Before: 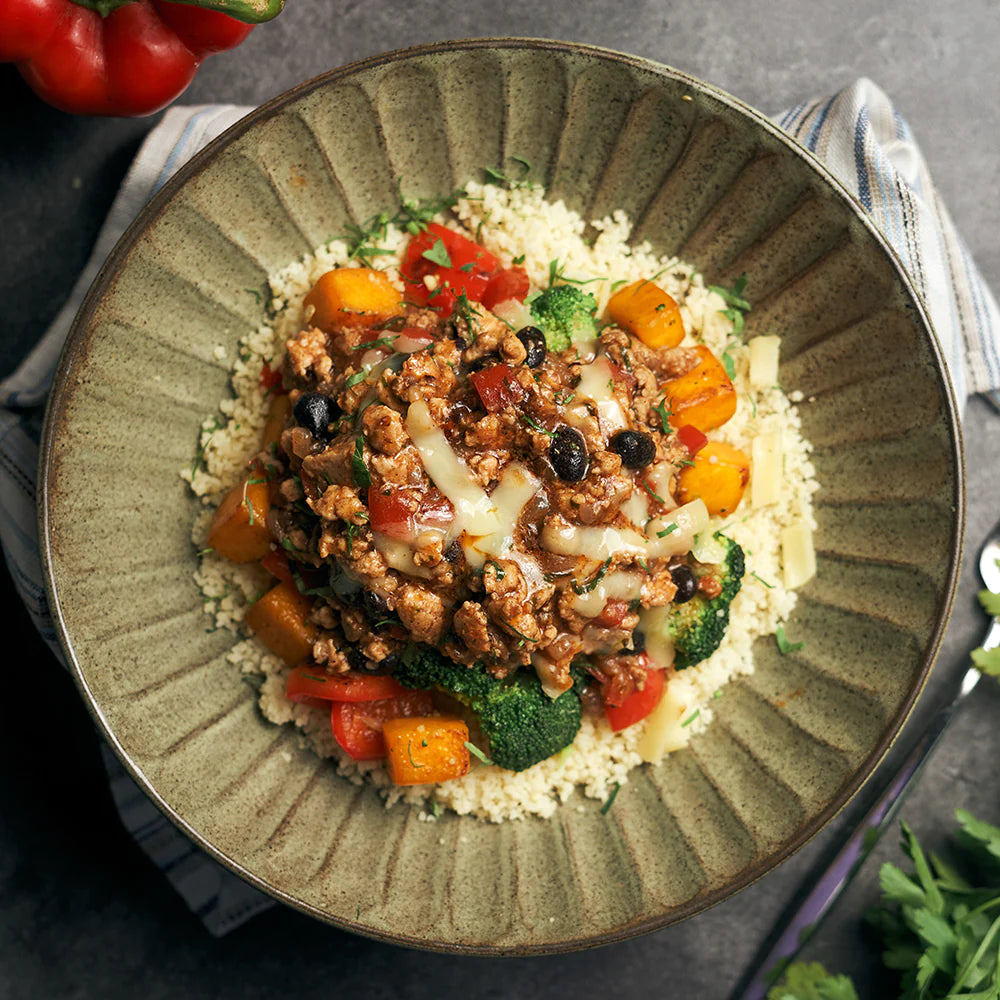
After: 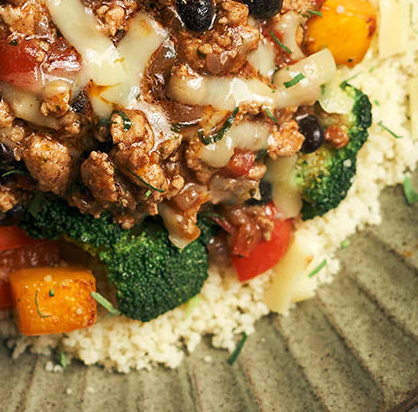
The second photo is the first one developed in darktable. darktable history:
exposure: compensate highlight preservation false
crop: left 37.388%, top 45.082%, right 20.731%, bottom 13.661%
